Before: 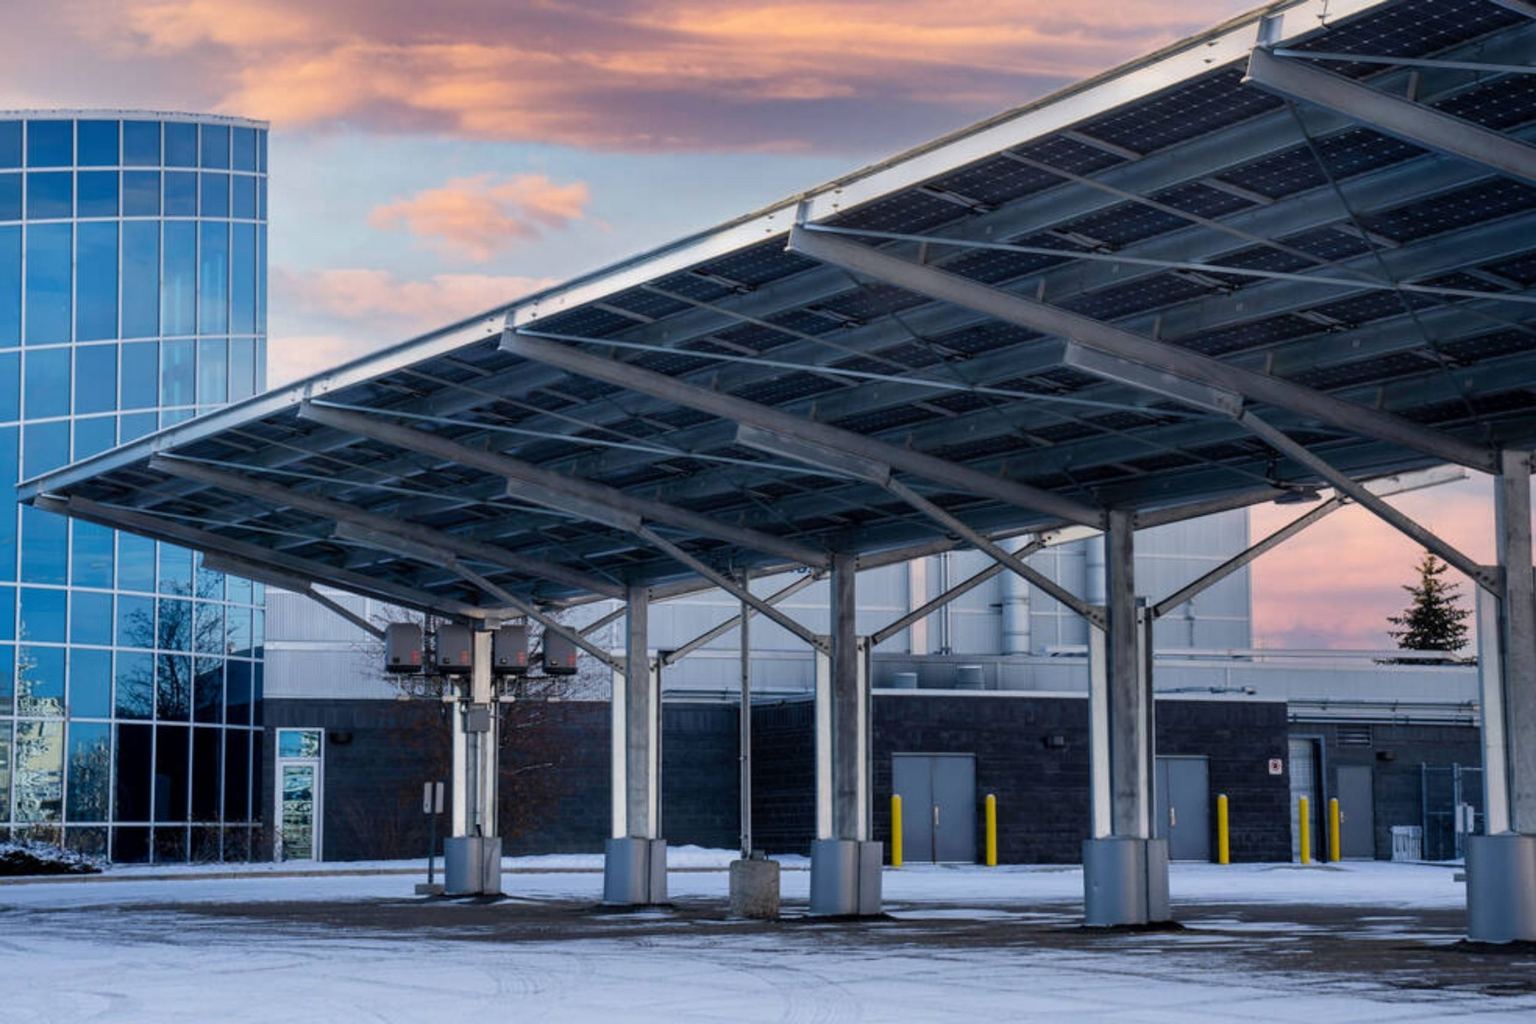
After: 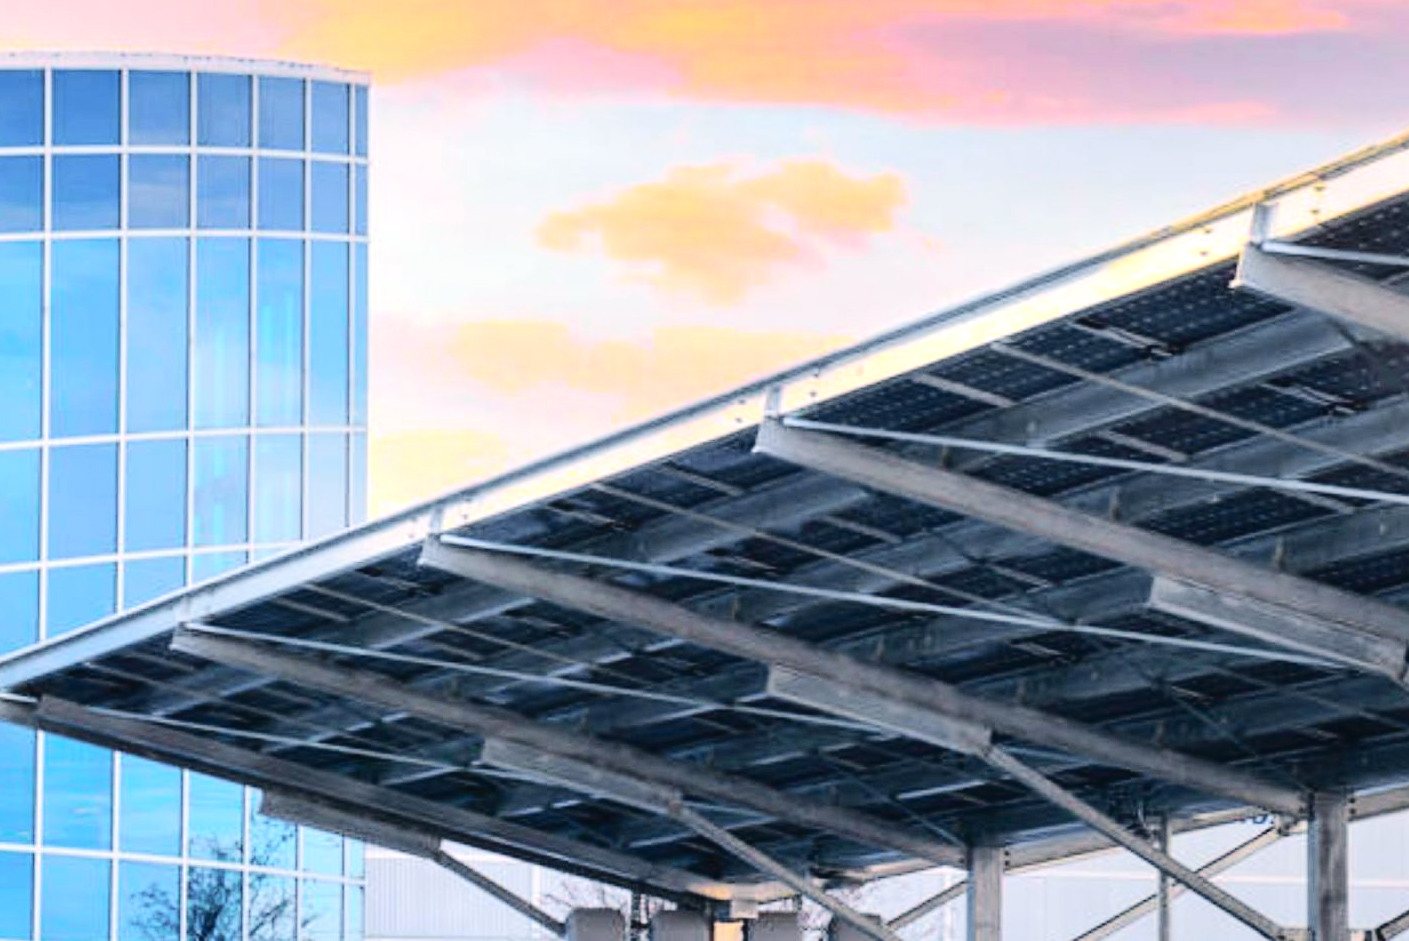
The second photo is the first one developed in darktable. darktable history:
color balance rgb: highlights gain › chroma 3.126%, highlights gain › hue 55.52°, perceptual saturation grading › global saturation 0.493%
exposure: exposure 1.09 EV, compensate highlight preservation false
crop and rotate: left 3.037%, top 7.688%, right 41.92%, bottom 37.14%
tone curve: curves: ch0 [(0, 0.03) (0.113, 0.087) (0.207, 0.184) (0.515, 0.612) (0.712, 0.793) (1, 0.946)]; ch1 [(0, 0) (0.172, 0.123) (0.317, 0.279) (0.414, 0.382) (0.476, 0.479) (0.505, 0.498) (0.534, 0.534) (0.621, 0.65) (0.709, 0.764) (1, 1)]; ch2 [(0, 0) (0.411, 0.424) (0.505, 0.505) (0.521, 0.524) (0.537, 0.57) (0.65, 0.699) (1, 1)], color space Lab, independent channels, preserve colors none
